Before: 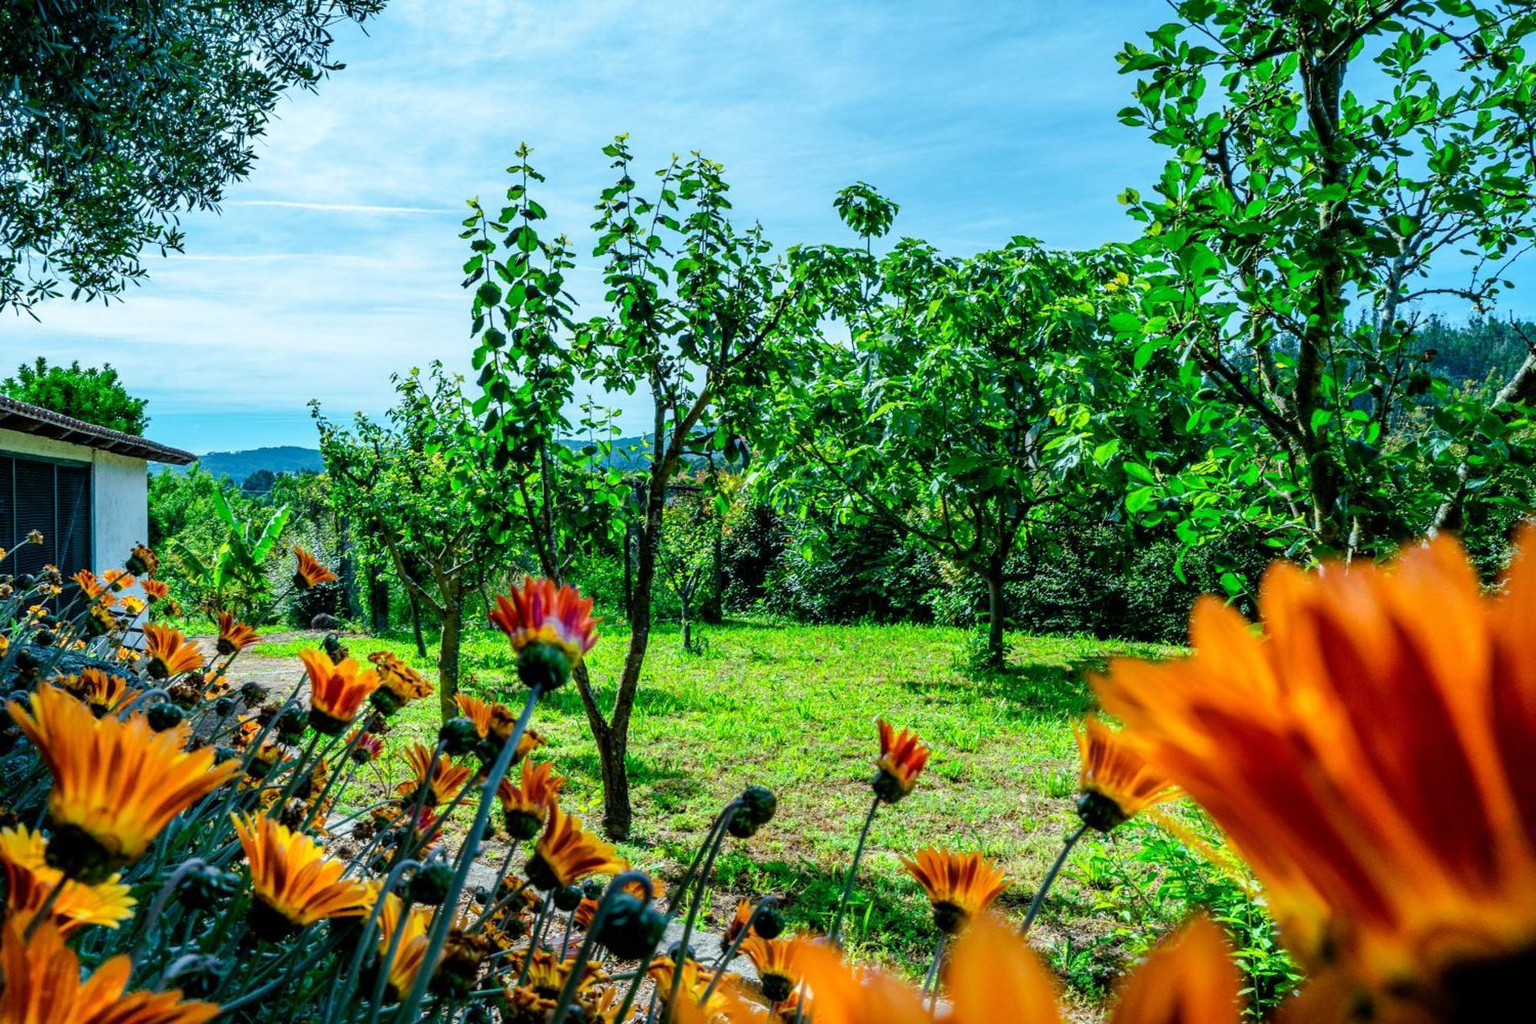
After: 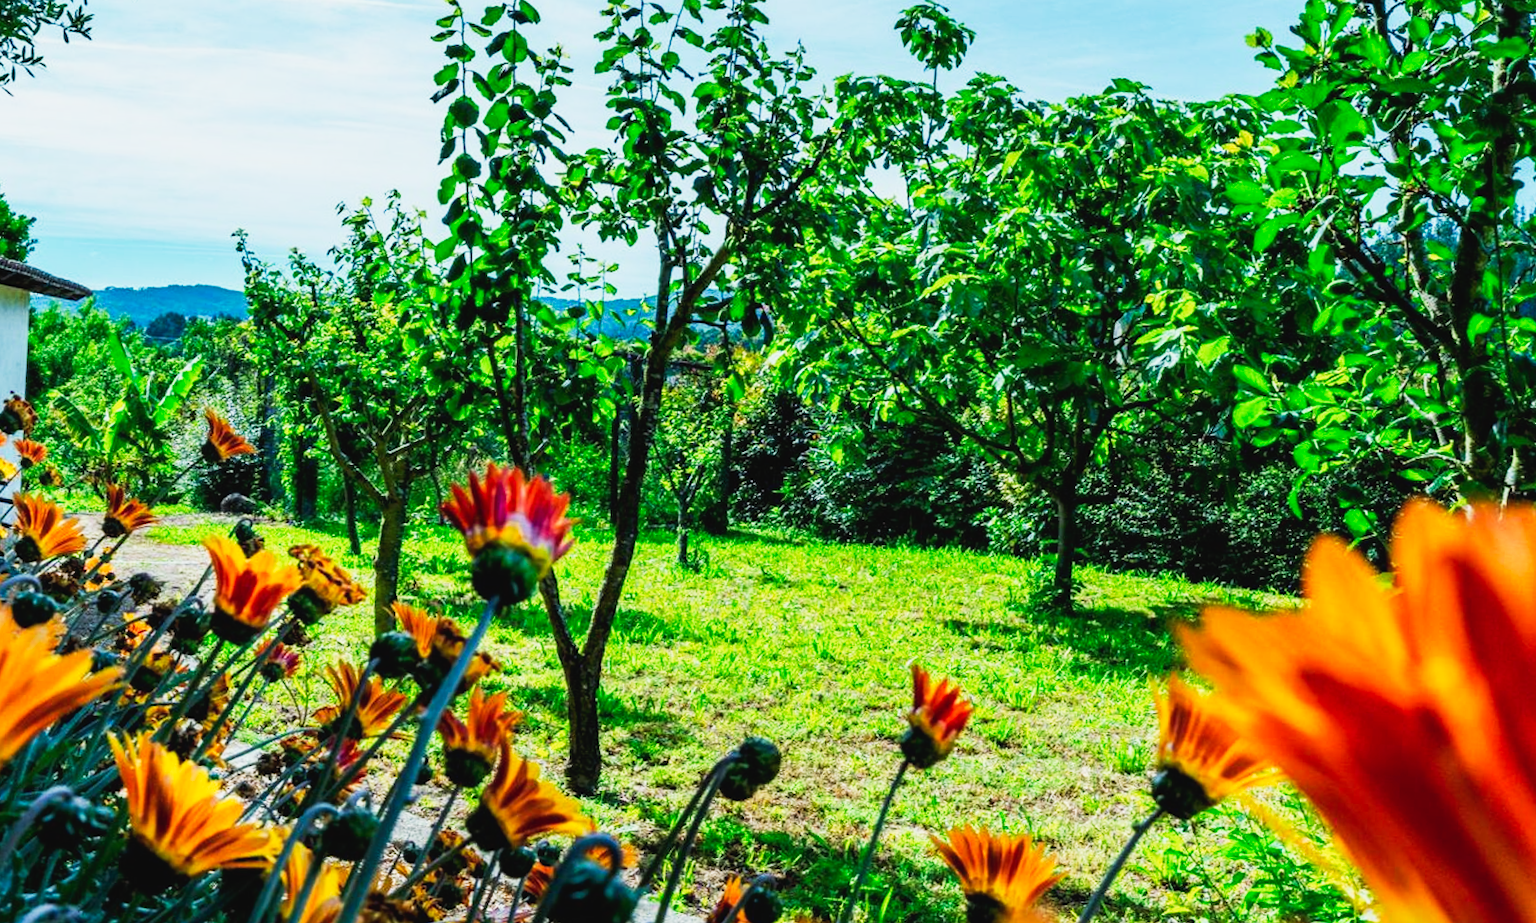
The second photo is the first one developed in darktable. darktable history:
crop and rotate: angle -3.36°, left 9.779%, top 20.859%, right 12.127%, bottom 11.827%
tone curve: curves: ch0 [(0, 0.03) (0.037, 0.045) (0.123, 0.123) (0.19, 0.186) (0.277, 0.279) (0.474, 0.517) (0.584, 0.664) (0.678, 0.777) (0.875, 0.92) (1, 0.965)]; ch1 [(0, 0) (0.243, 0.245) (0.402, 0.41) (0.493, 0.487) (0.508, 0.503) (0.531, 0.532) (0.551, 0.556) (0.637, 0.671) (0.694, 0.732) (1, 1)]; ch2 [(0, 0) (0.249, 0.216) (0.356, 0.329) (0.424, 0.442) (0.476, 0.477) (0.498, 0.503) (0.517, 0.524) (0.532, 0.547) (0.562, 0.576) (0.614, 0.644) (0.706, 0.748) (0.808, 0.809) (0.991, 0.968)], preserve colors none
